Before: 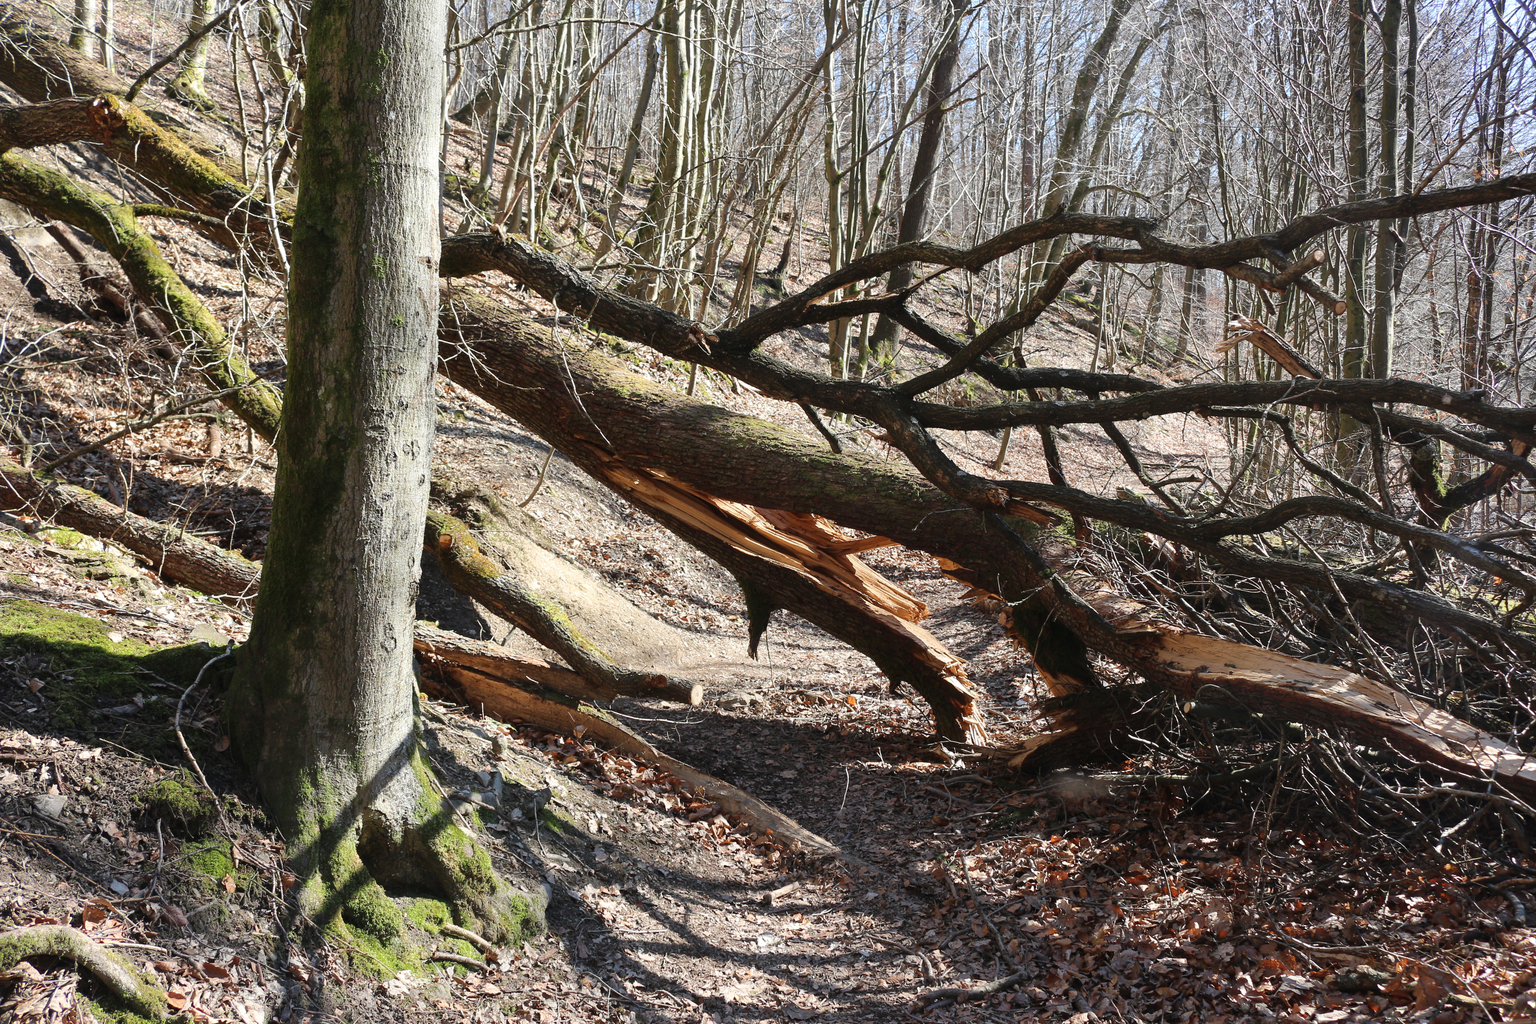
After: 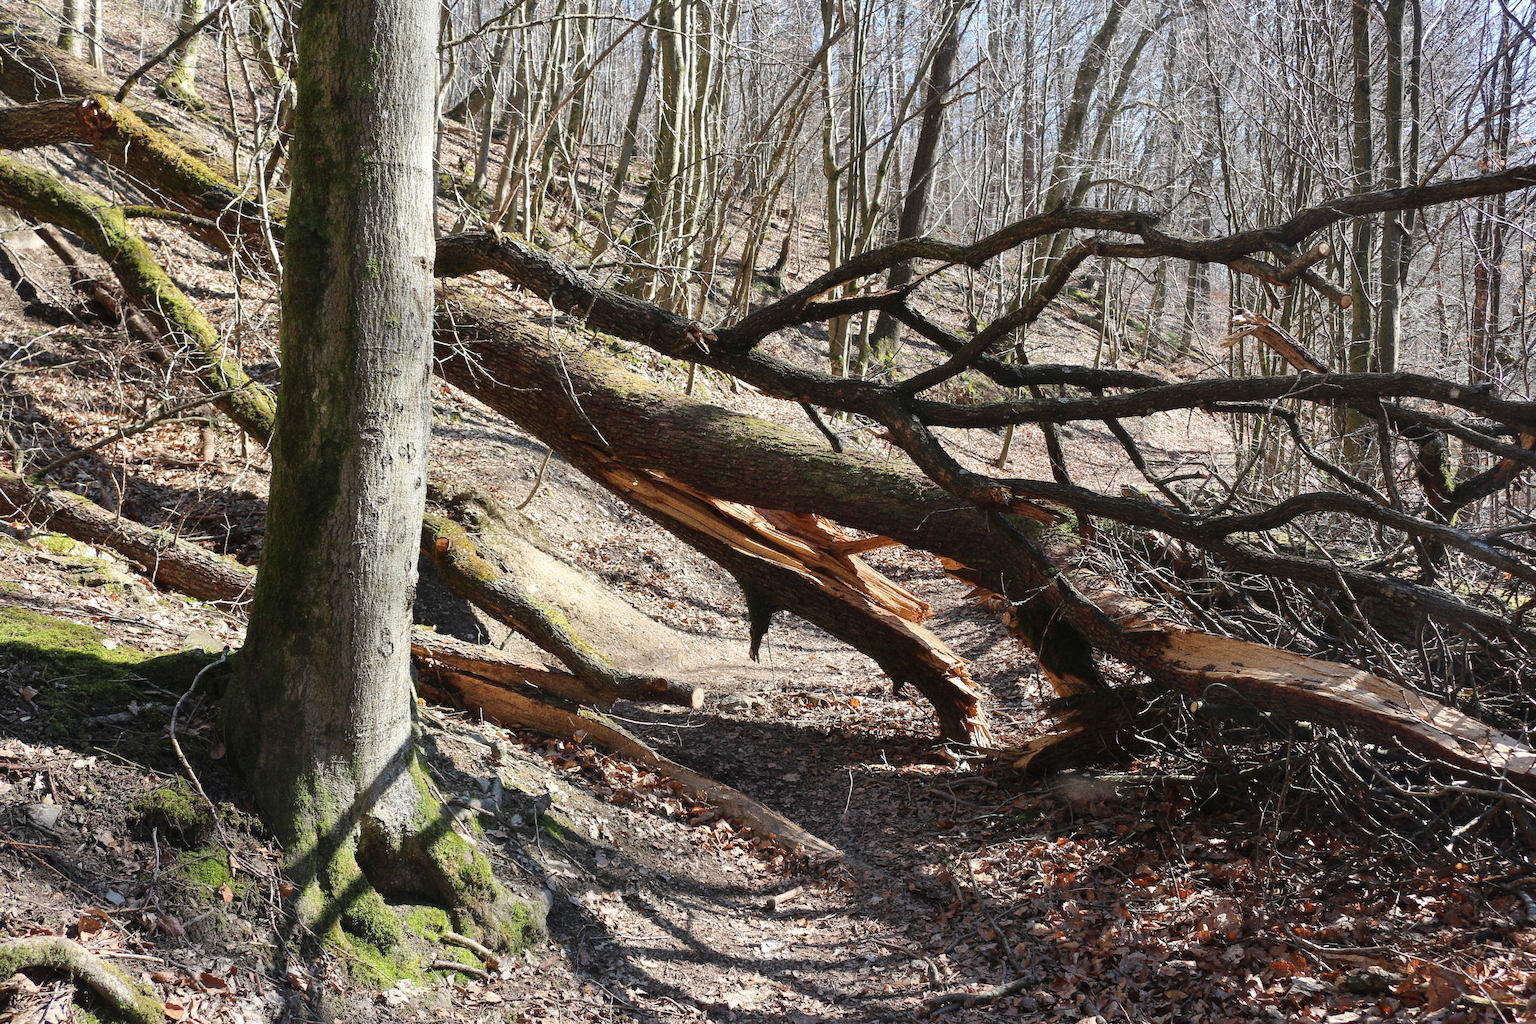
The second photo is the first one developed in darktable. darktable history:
grain: coarseness 9.61 ISO, strength 35.62%
rotate and perspective: rotation -0.45°, automatic cropping original format, crop left 0.008, crop right 0.992, crop top 0.012, crop bottom 0.988
